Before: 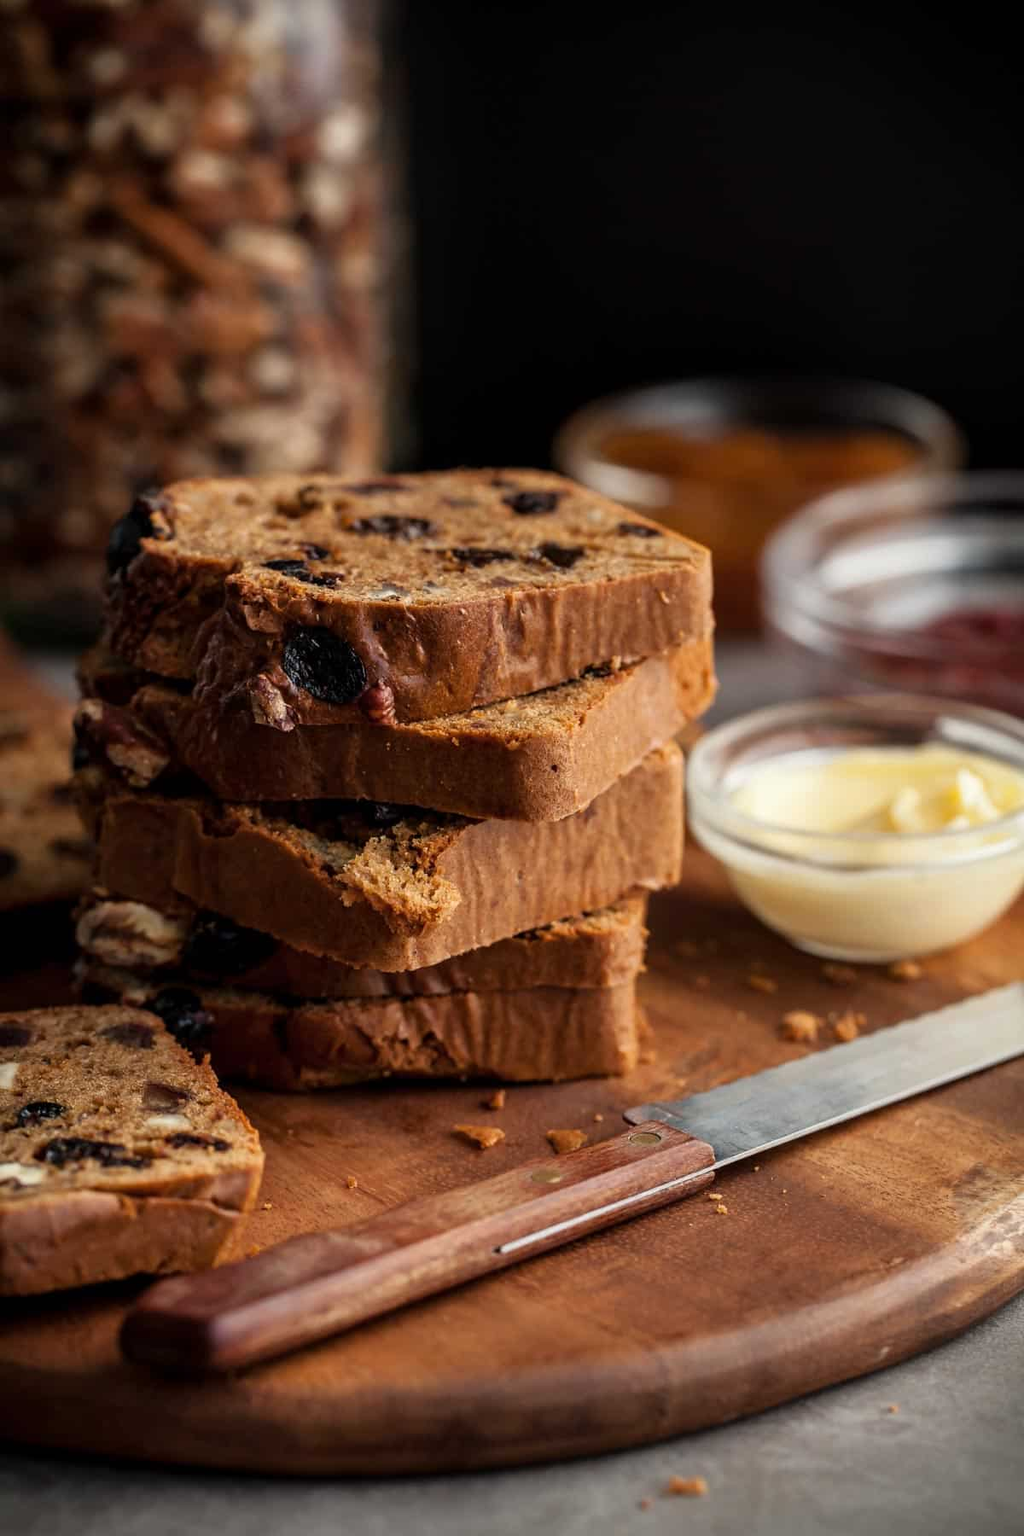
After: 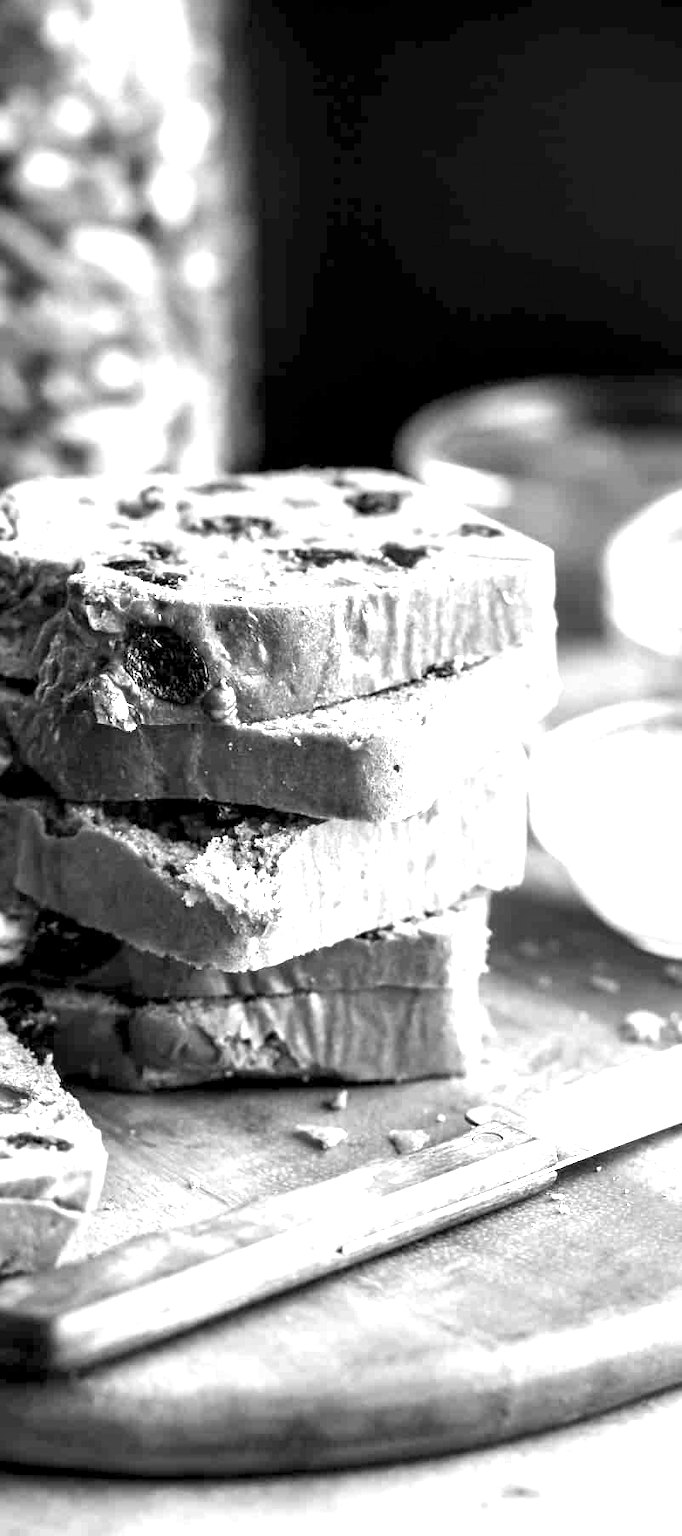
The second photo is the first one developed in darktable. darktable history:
exposure: black level correction 0.001, exposure 2.607 EV, compensate exposure bias true, compensate highlight preservation false
crop and rotate: left 15.446%, right 17.836%
monochrome: on, module defaults
tone equalizer: on, module defaults
